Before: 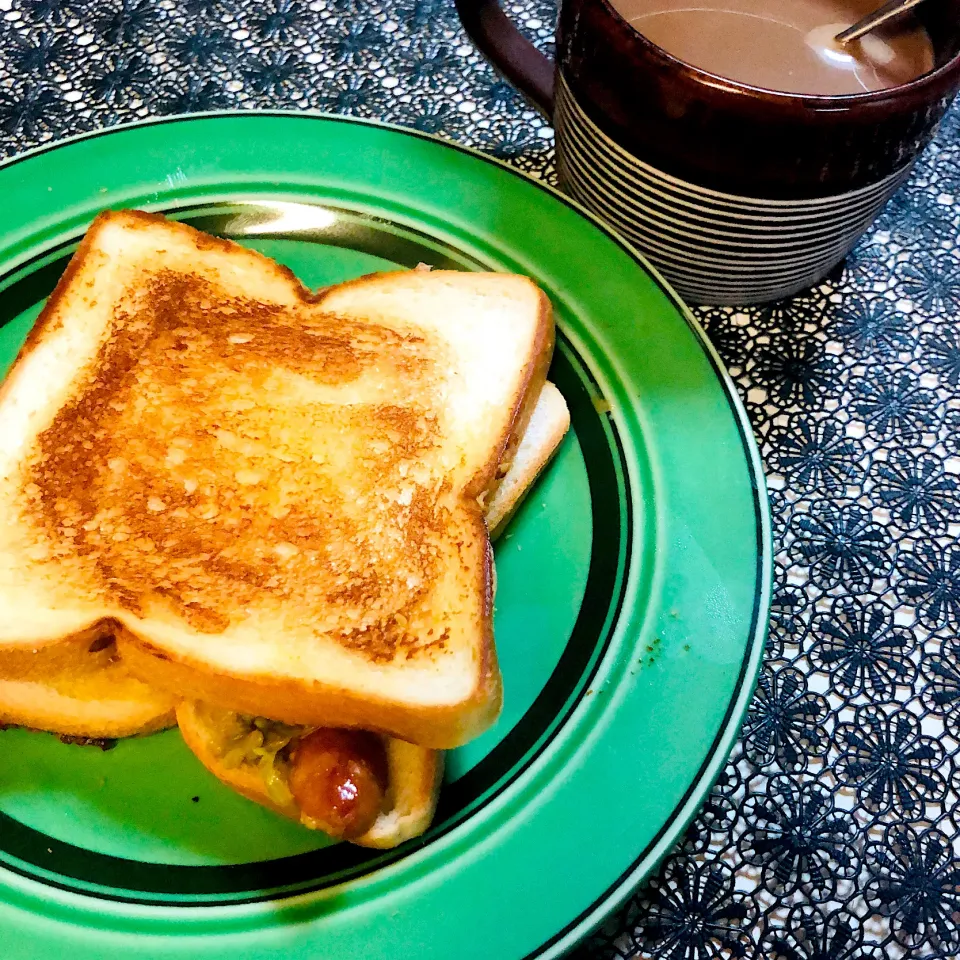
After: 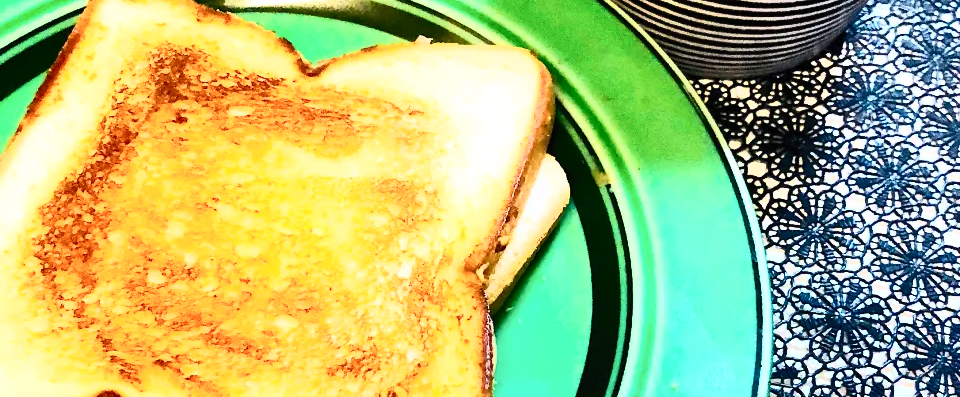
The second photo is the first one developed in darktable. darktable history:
crop and rotate: top 23.739%, bottom 34.89%
contrast brightness saturation: contrast 0.611, brightness 0.358, saturation 0.149
